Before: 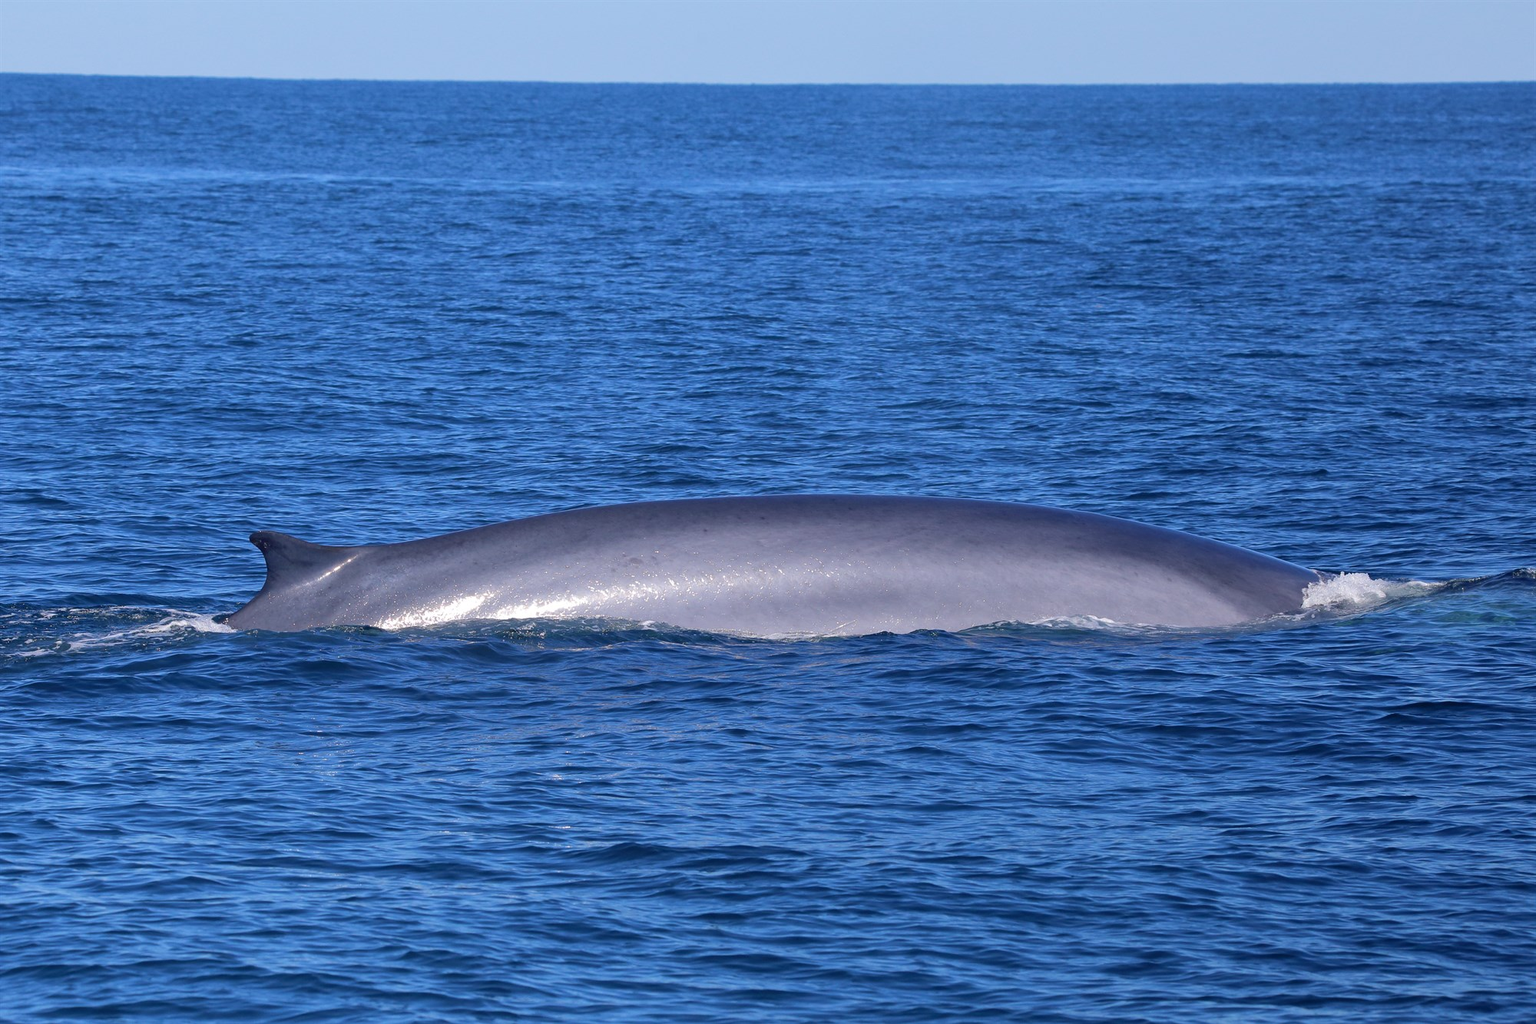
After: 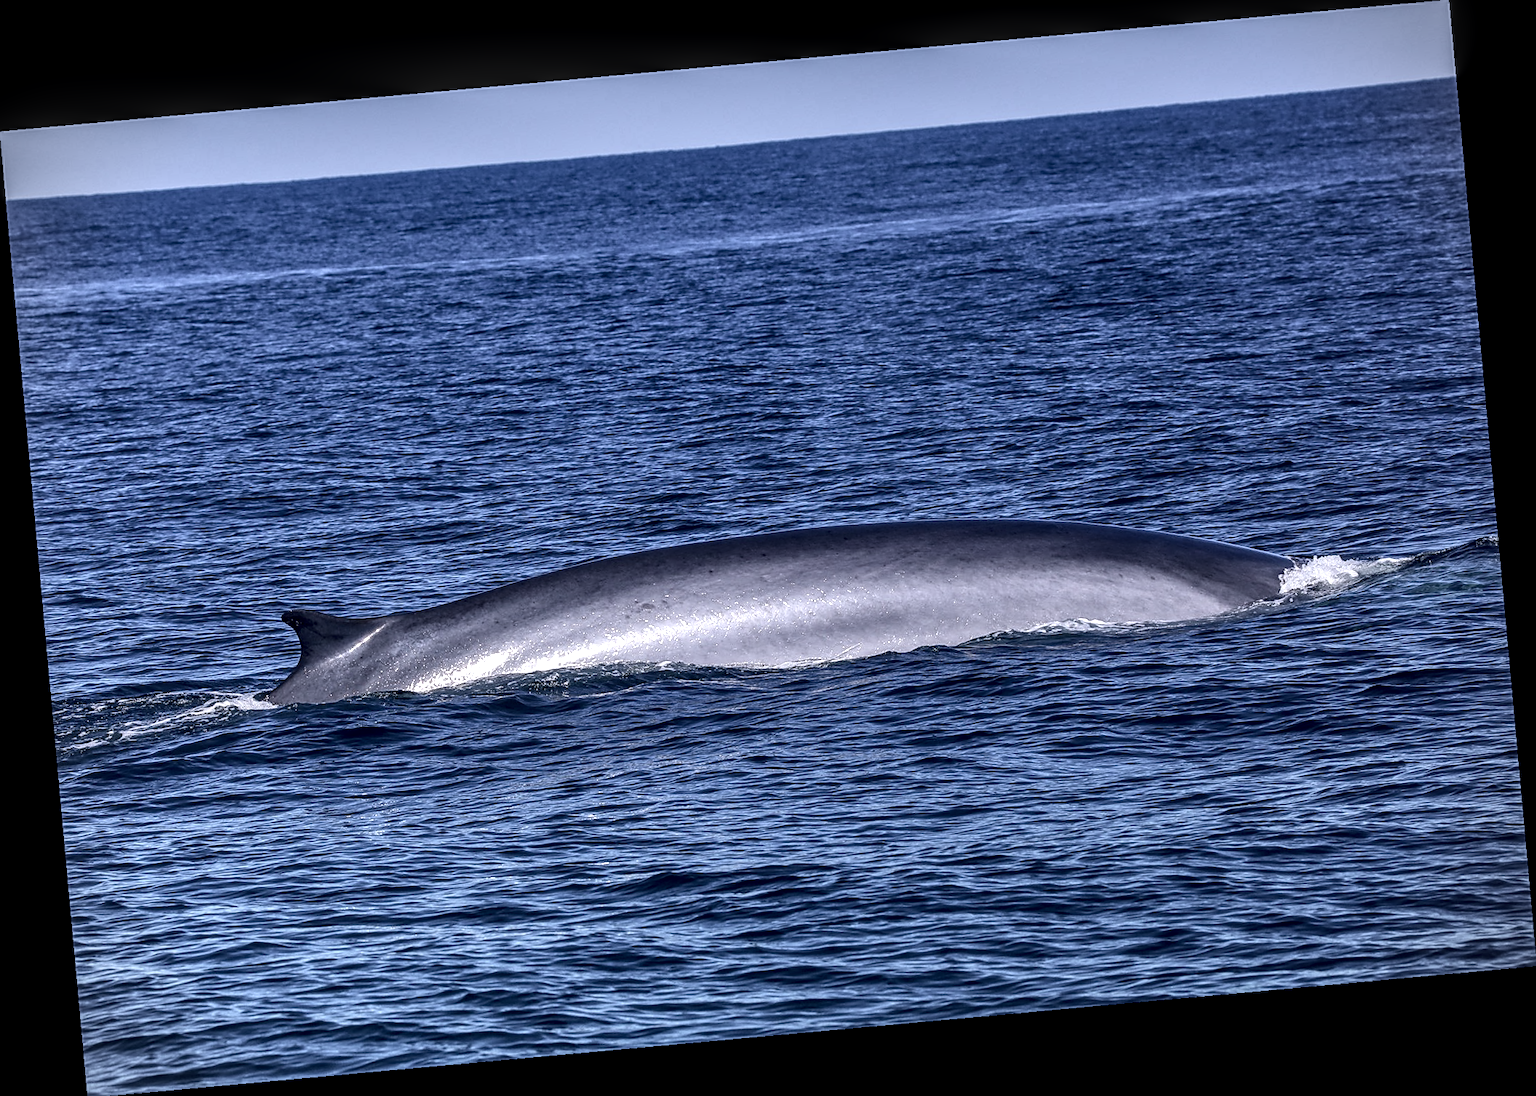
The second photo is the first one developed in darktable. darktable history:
vignetting: fall-off start 91.19%
sharpen: on, module defaults
rotate and perspective: rotation -5.2°, automatic cropping off
contrast brightness saturation: contrast 0.25, saturation -0.31
local contrast: highlights 0%, shadows 0%, detail 182%
graduated density: hue 238.83°, saturation 50%
exposure: black level correction -0.003, exposure 0.04 EV, compensate highlight preservation false
